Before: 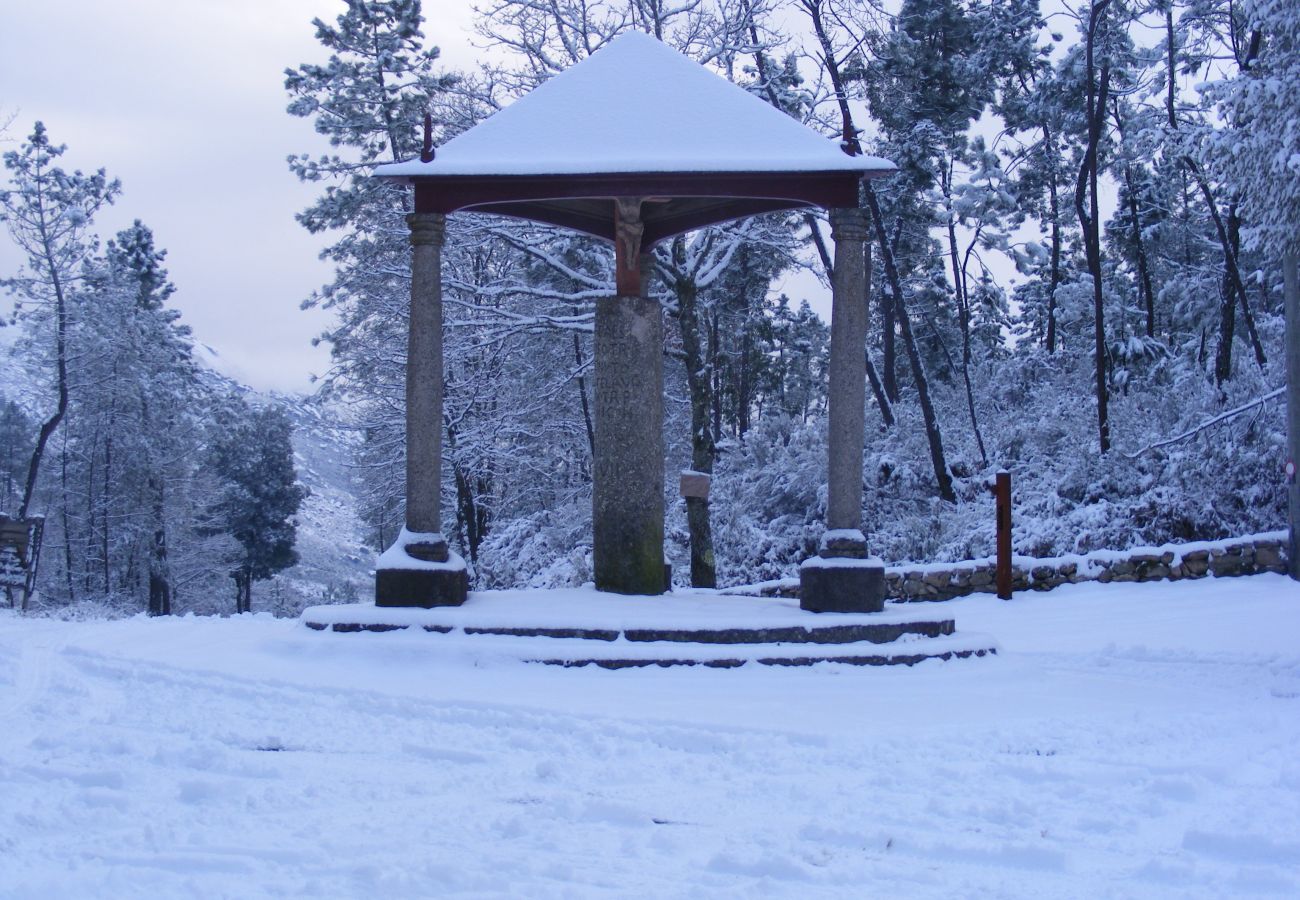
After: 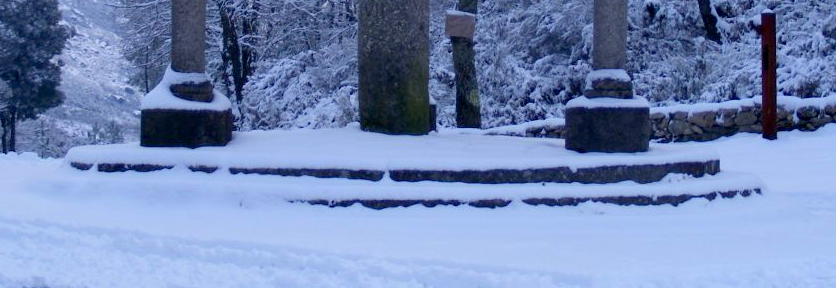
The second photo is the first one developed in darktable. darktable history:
exposure: black level correction 0.01, exposure 0.011 EV, compensate highlight preservation false
crop: left 18.091%, top 51.13%, right 17.525%, bottom 16.85%
